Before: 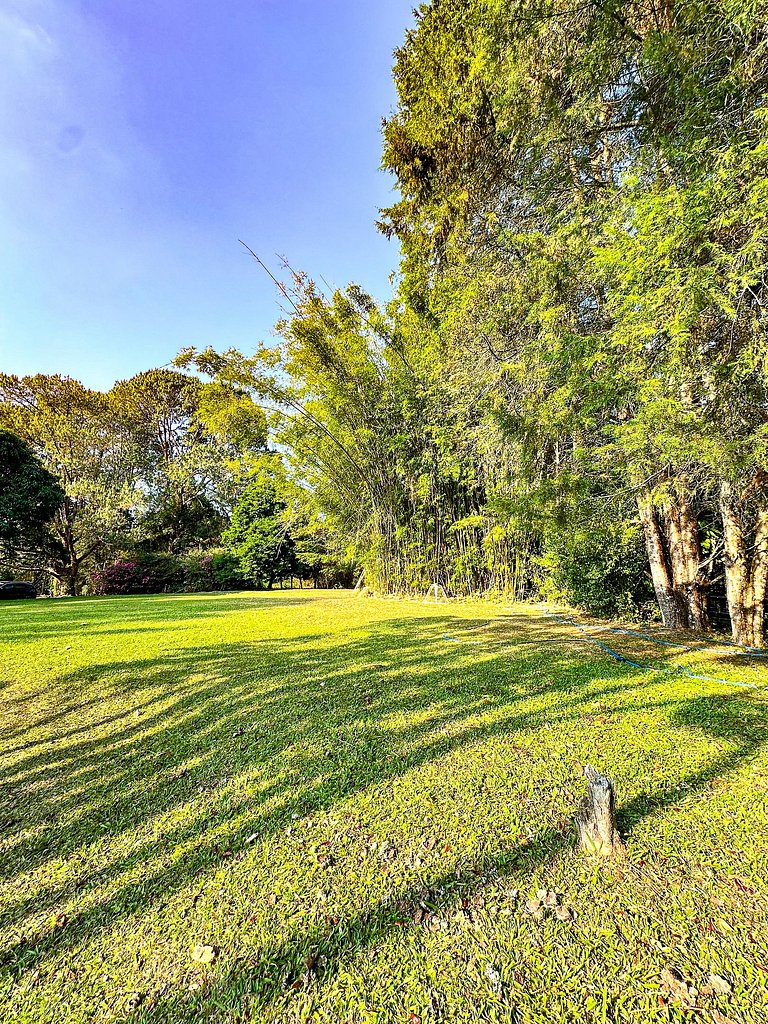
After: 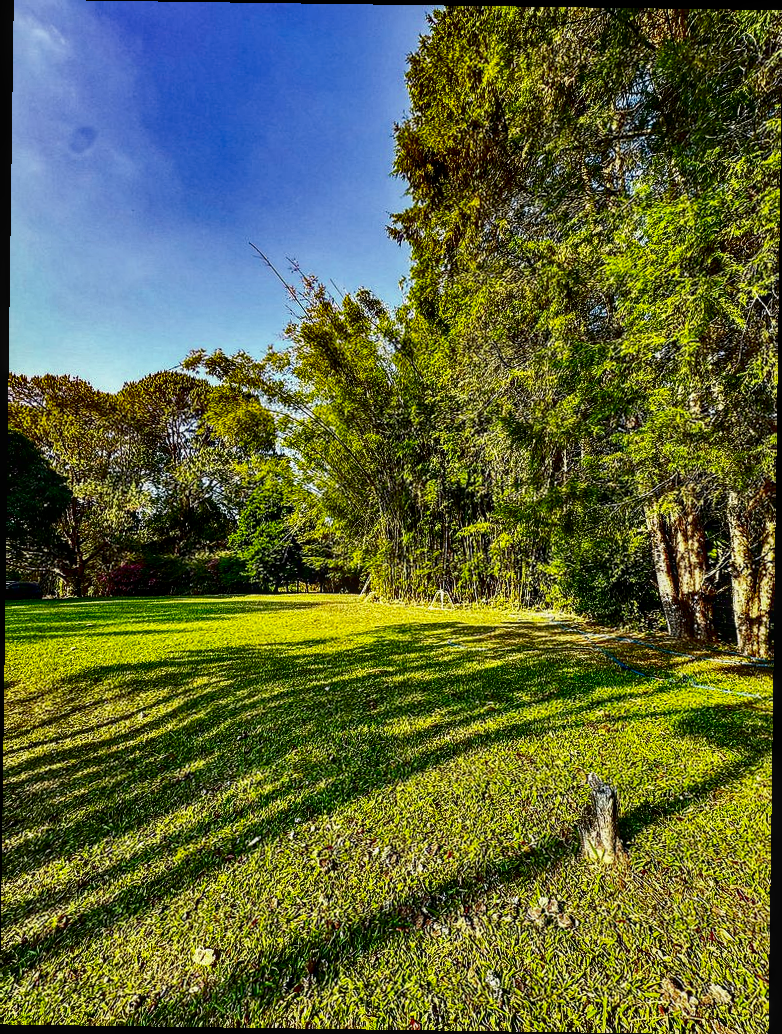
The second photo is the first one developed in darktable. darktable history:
local contrast: on, module defaults
rotate and perspective: rotation 0.8°, automatic cropping off
contrast brightness saturation: contrast 0.09, brightness -0.59, saturation 0.17
